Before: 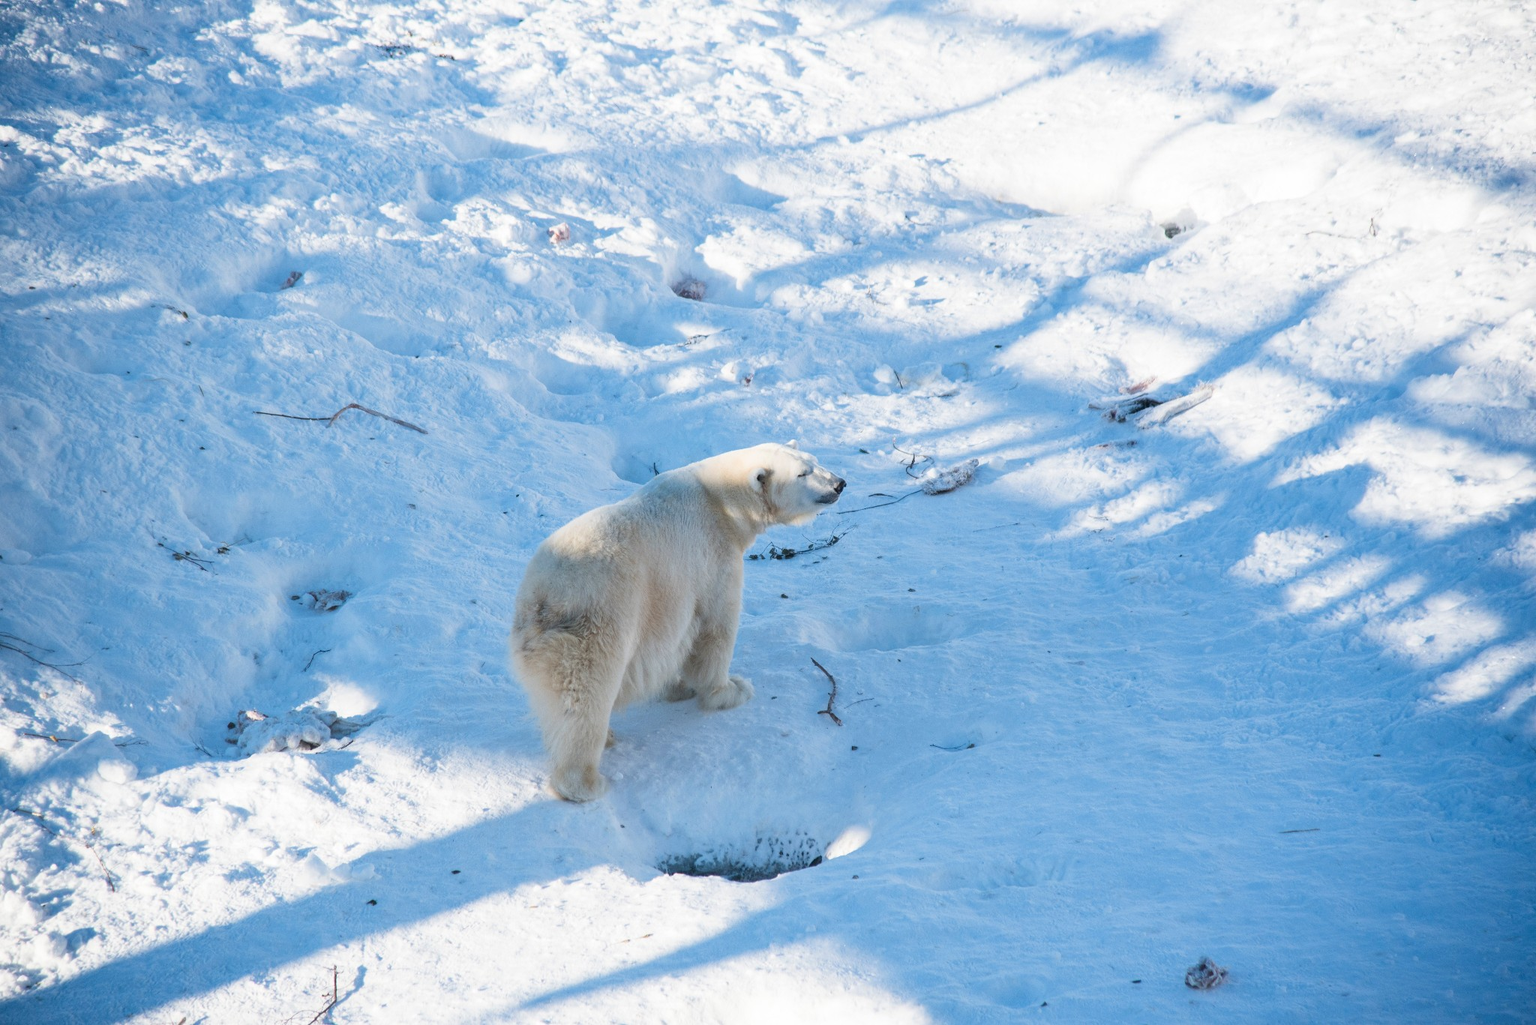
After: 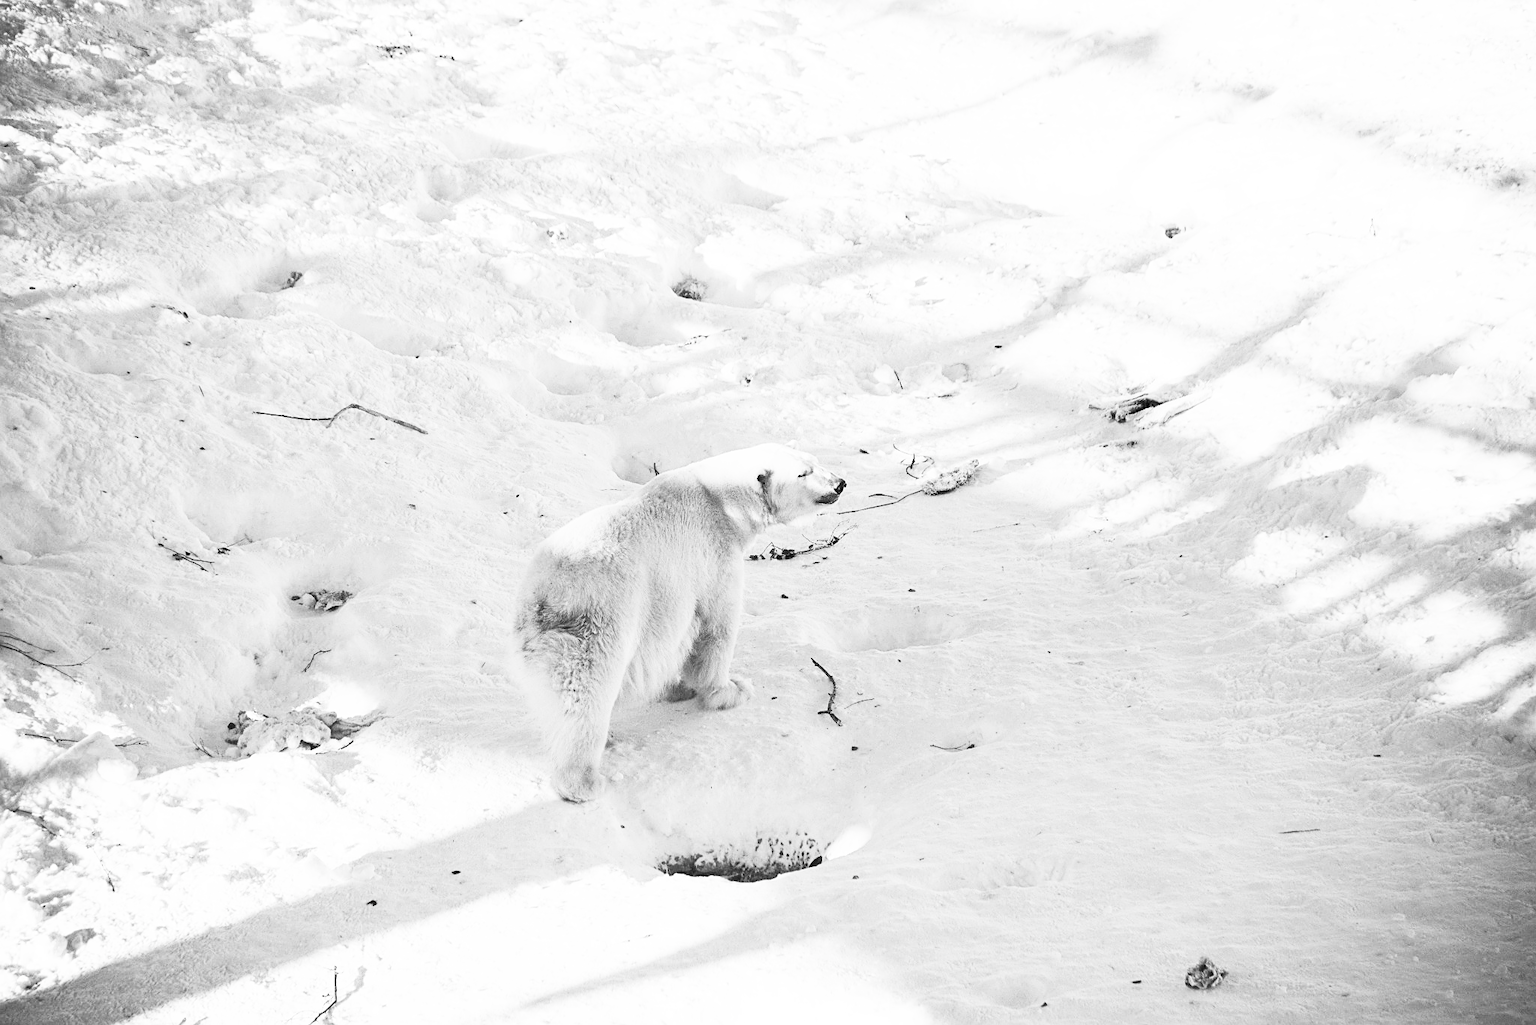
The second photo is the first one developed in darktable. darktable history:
sharpen: on, module defaults
contrast brightness saturation: contrast 0.546, brightness 0.462, saturation -0.999
